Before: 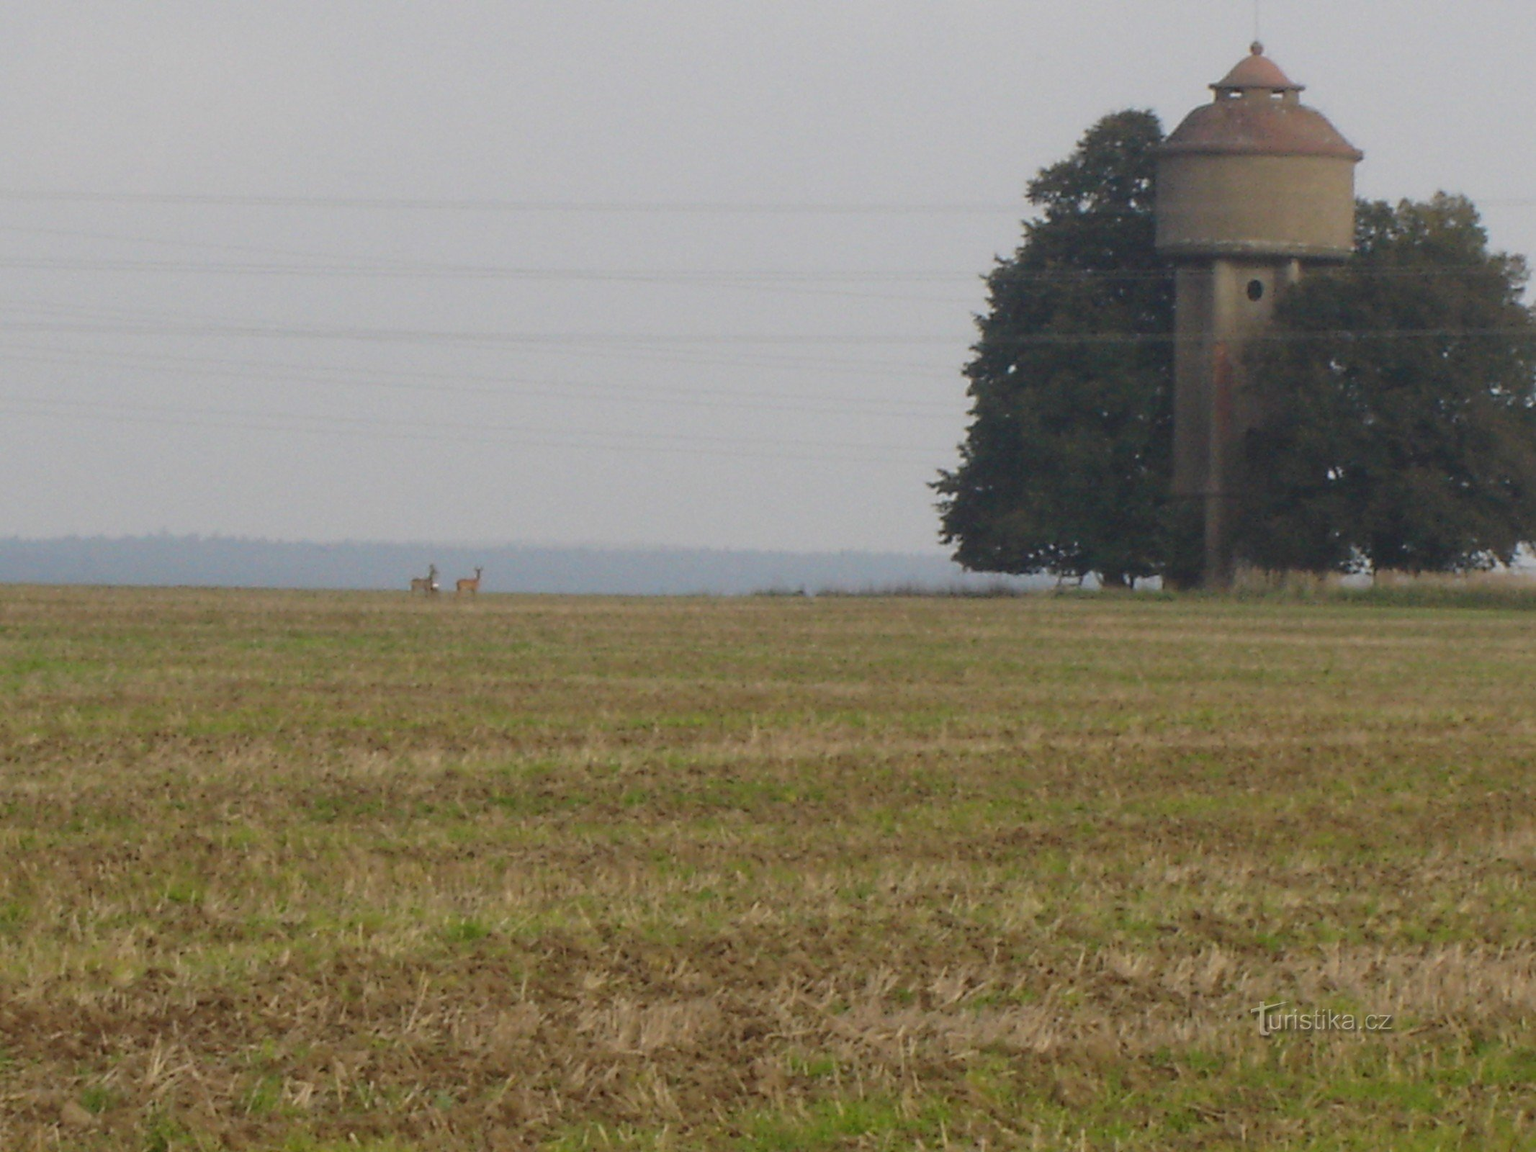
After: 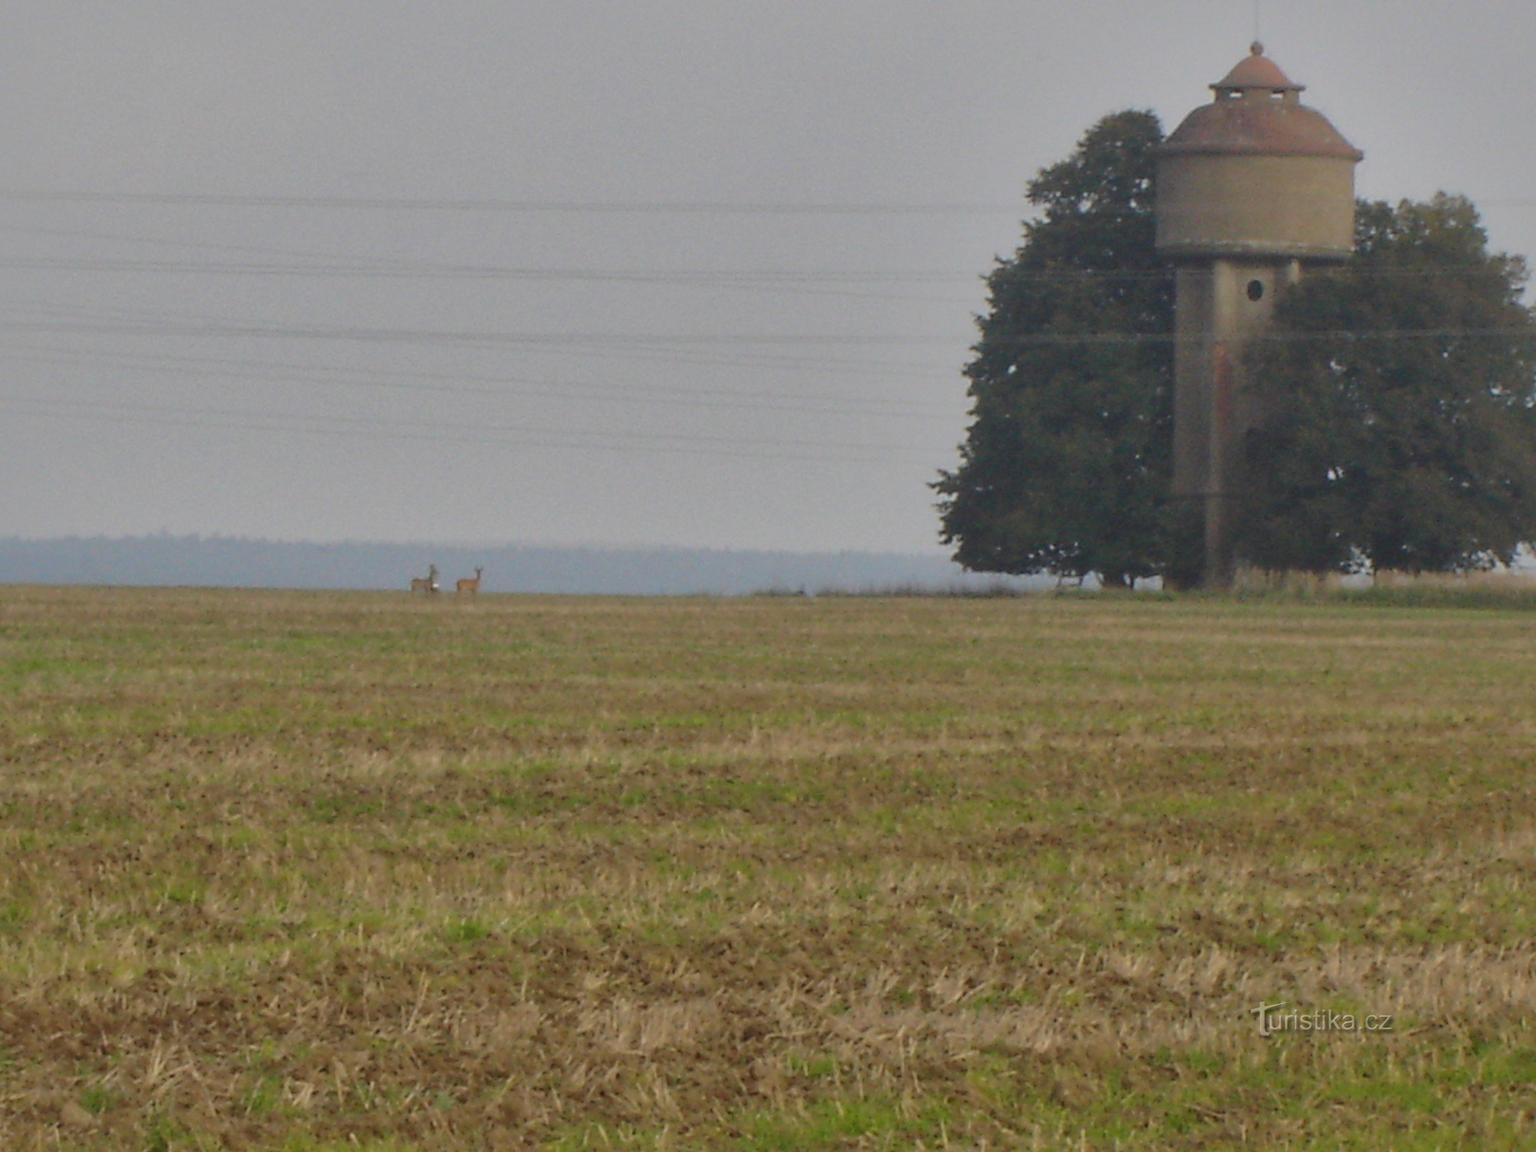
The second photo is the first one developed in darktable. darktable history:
bloom: size 5%, threshold 95%, strength 15%
shadows and highlights: shadows 40, highlights -60
